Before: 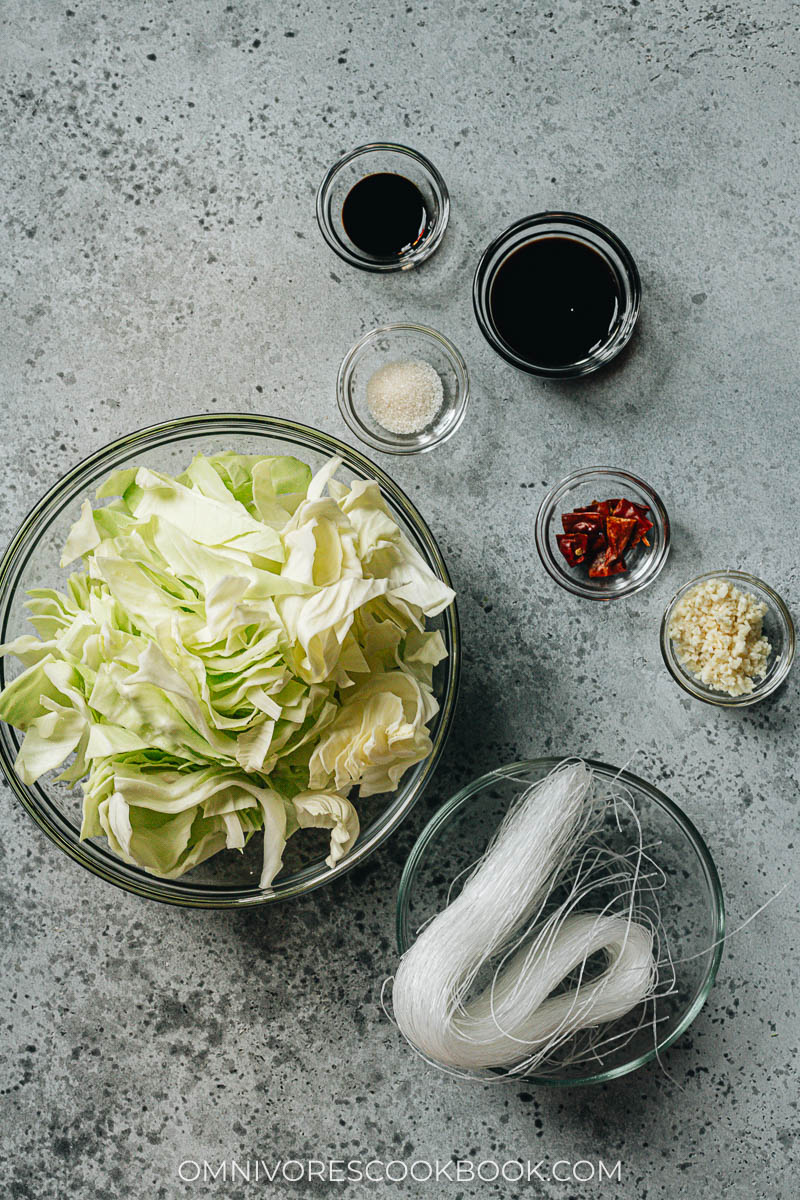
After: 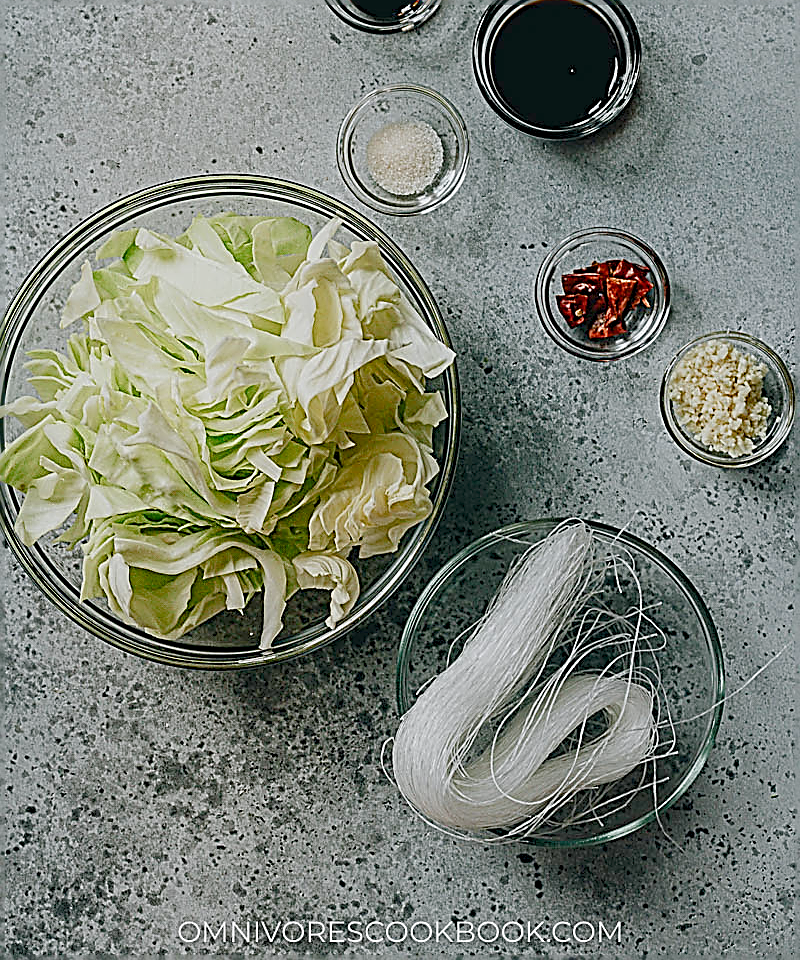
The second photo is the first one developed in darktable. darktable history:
color balance rgb: shadows lift › chroma 1%, shadows lift › hue 113°, highlights gain › chroma 0.2%, highlights gain › hue 333°, perceptual saturation grading › global saturation 20%, perceptual saturation grading › highlights -50%, perceptual saturation grading › shadows 25%, contrast -20%
sharpen: amount 2
white balance: red 0.986, blue 1.01
crop and rotate: top 19.998%
